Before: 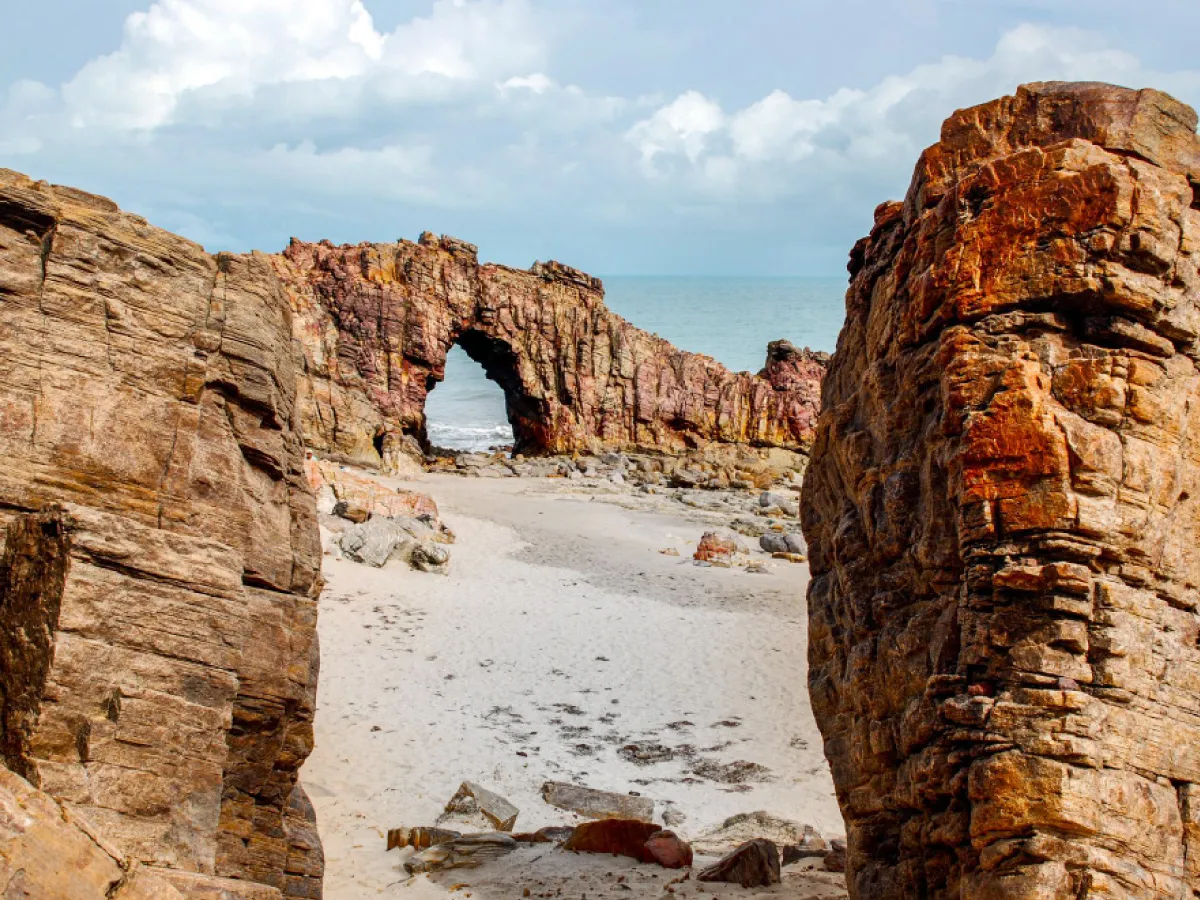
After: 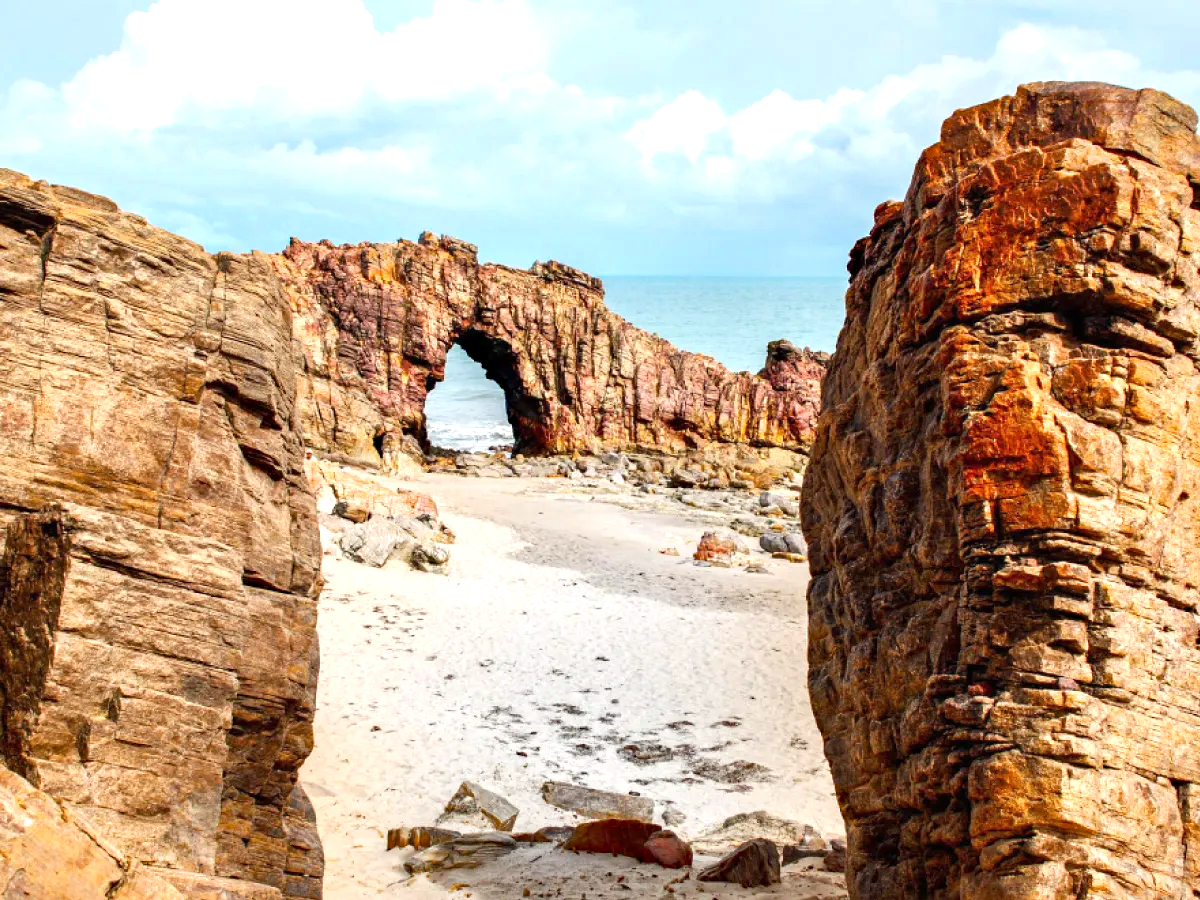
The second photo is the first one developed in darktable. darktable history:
haze removal: compatibility mode true, adaptive false
exposure: black level correction 0, exposure 0.697 EV, compensate exposure bias true, compensate highlight preservation false
